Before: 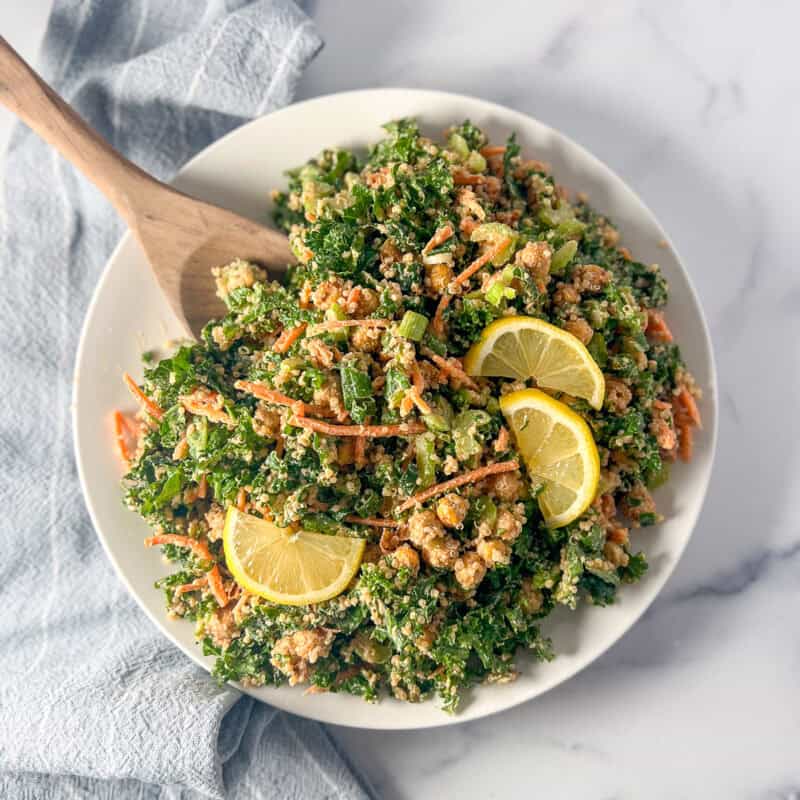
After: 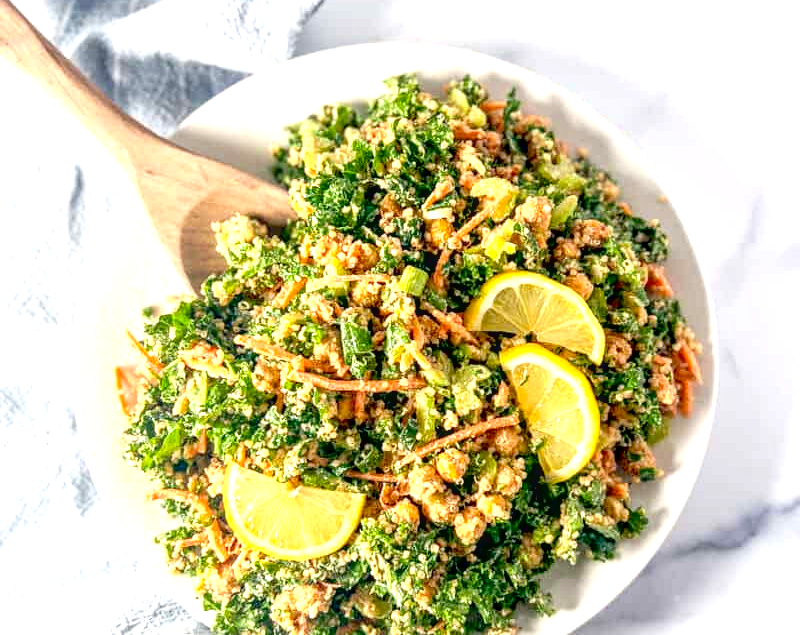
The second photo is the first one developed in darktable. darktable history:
local contrast: on, module defaults
crop and rotate: top 5.667%, bottom 14.937%
contrast brightness saturation: contrast 0.1, brightness 0.03, saturation 0.09
exposure: black level correction 0.01, exposure 1 EV, compensate highlight preservation false
